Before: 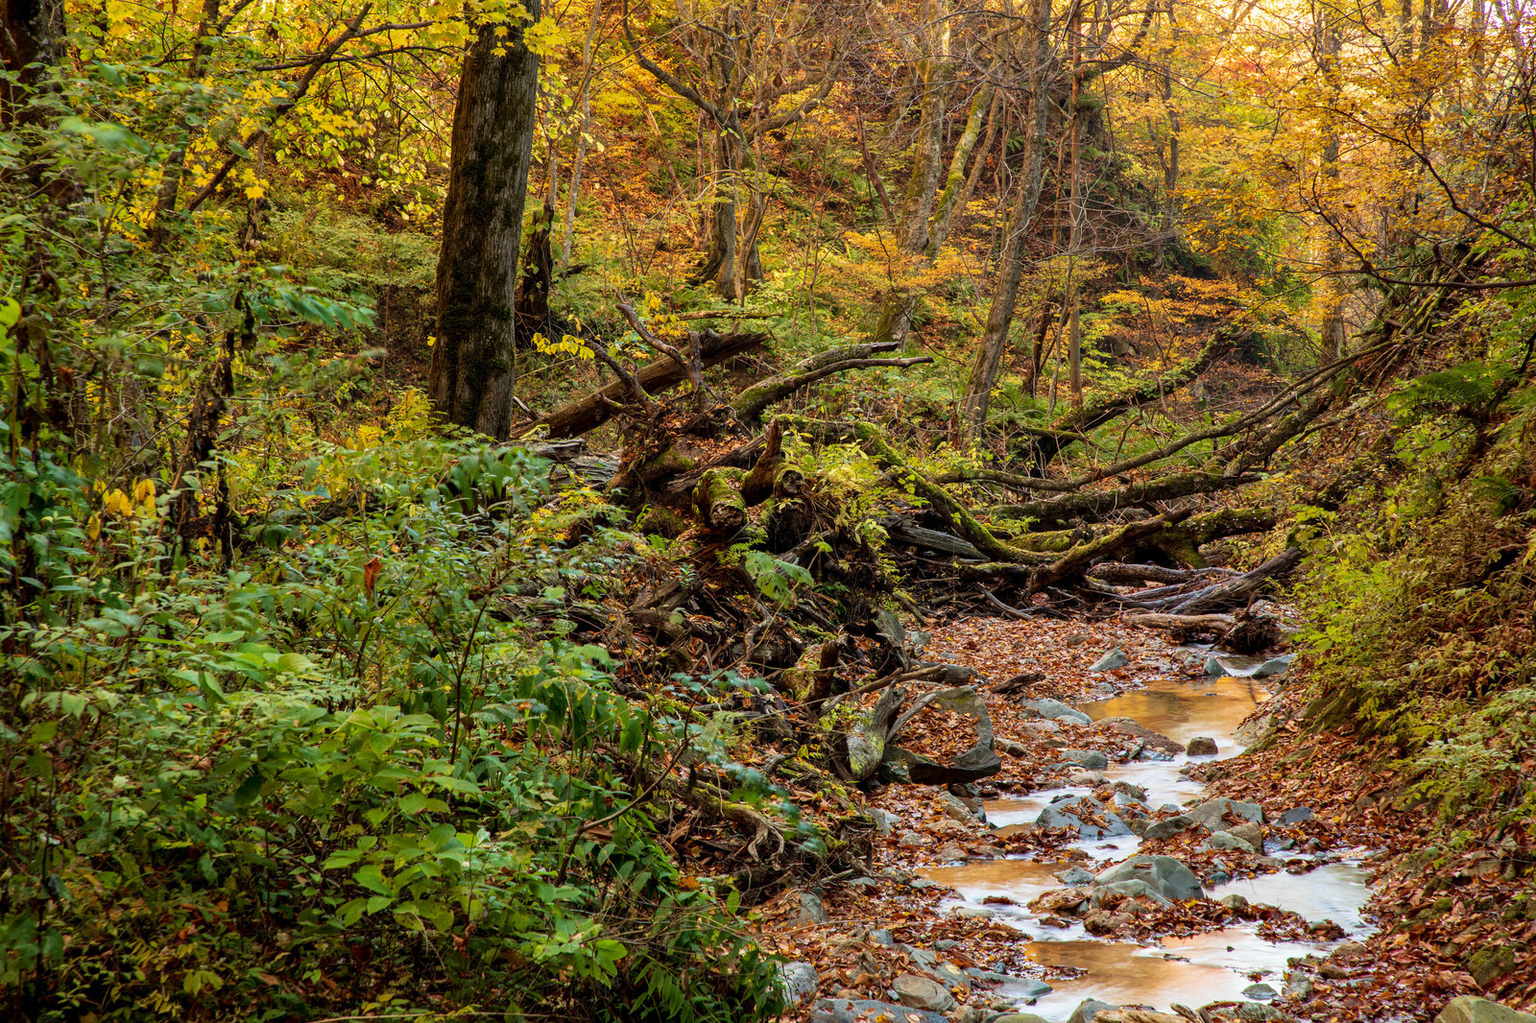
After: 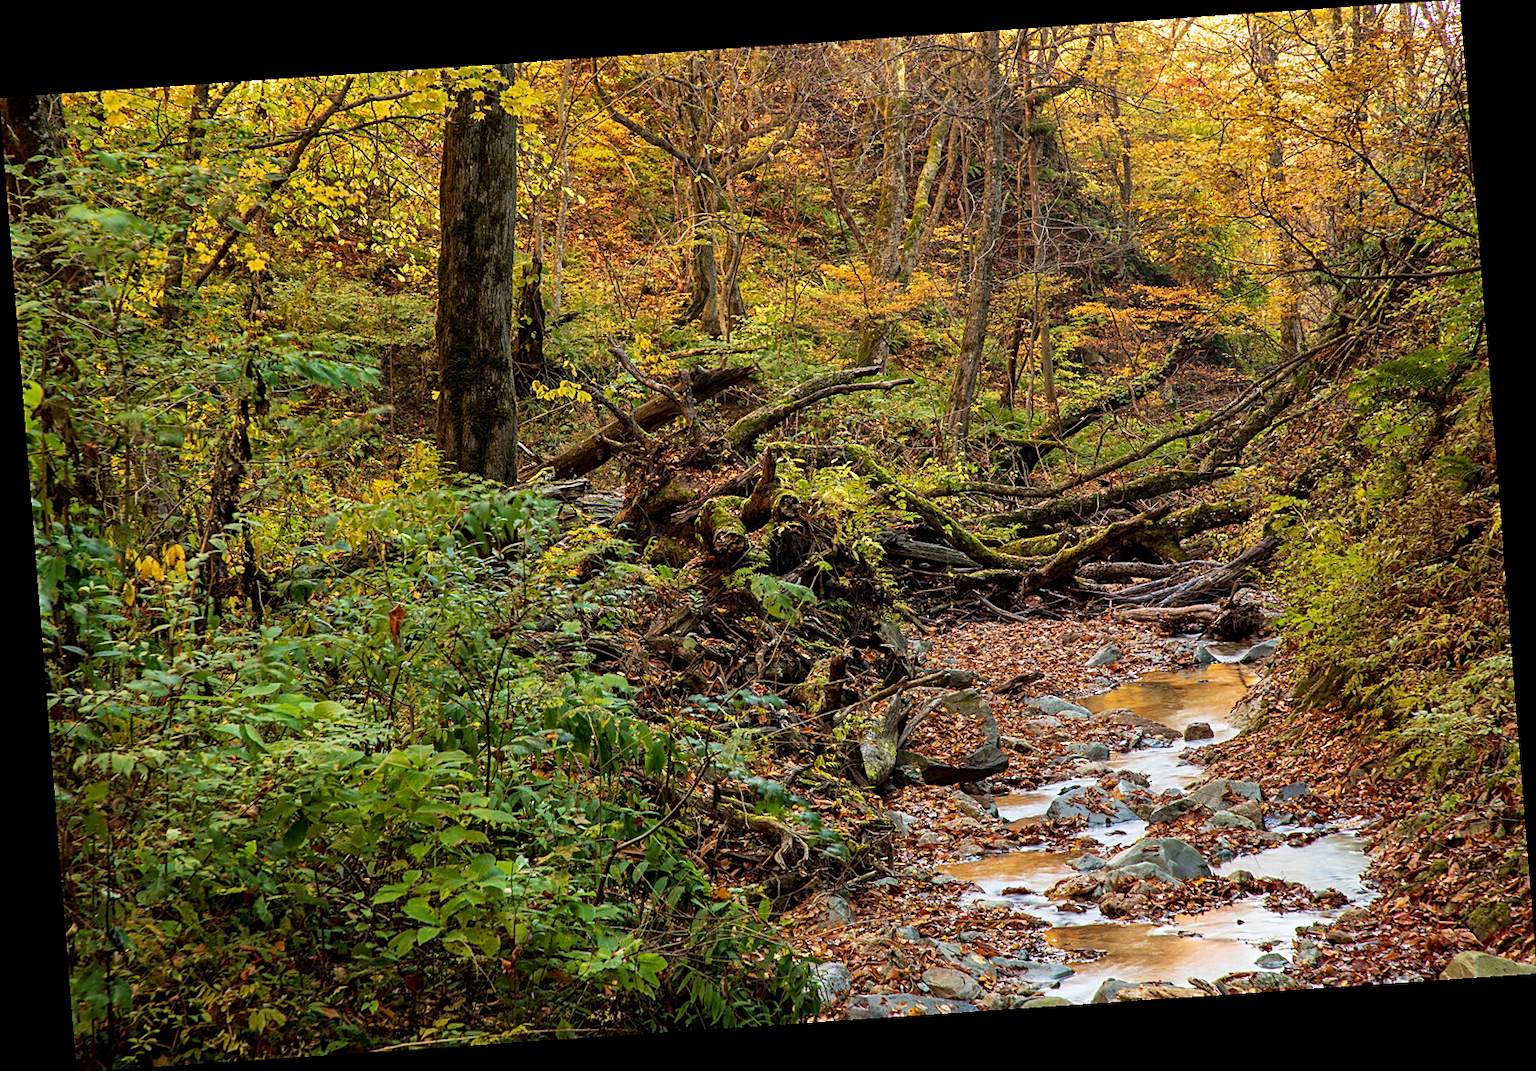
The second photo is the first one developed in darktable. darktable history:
rotate and perspective: rotation -4.2°, shear 0.006, automatic cropping off
sharpen: on, module defaults
